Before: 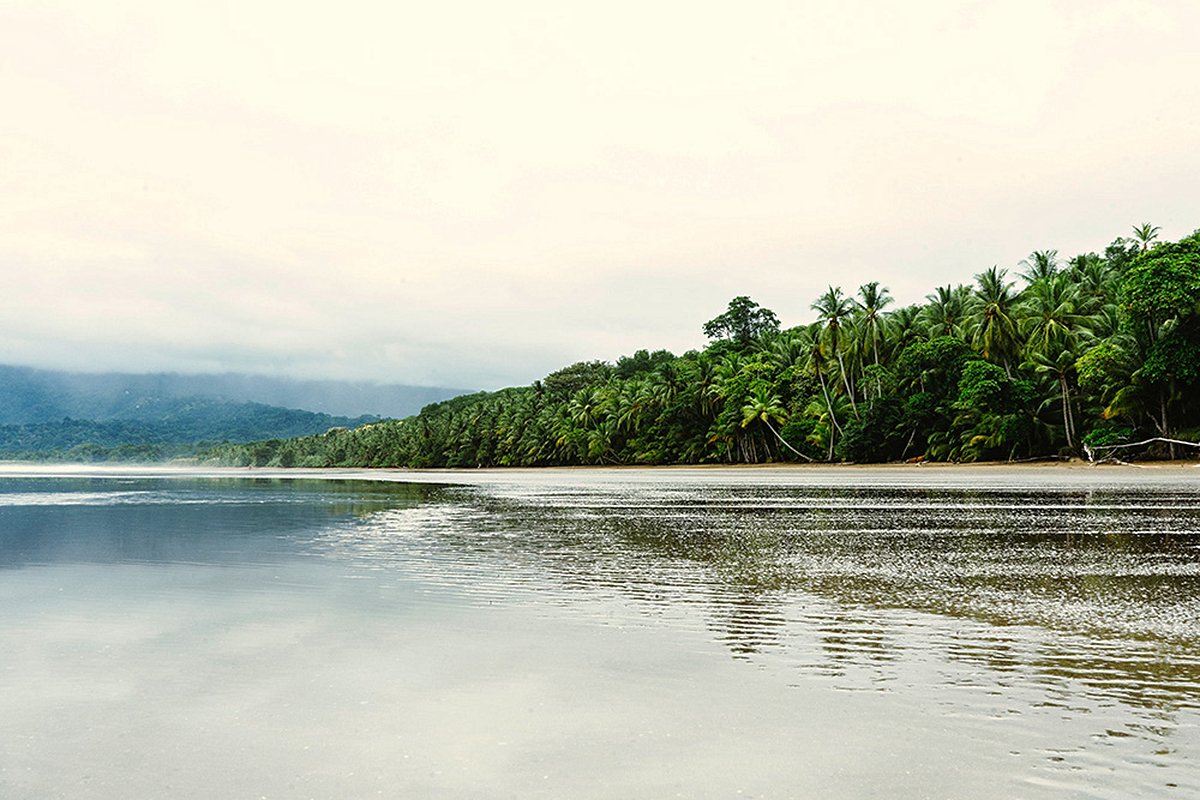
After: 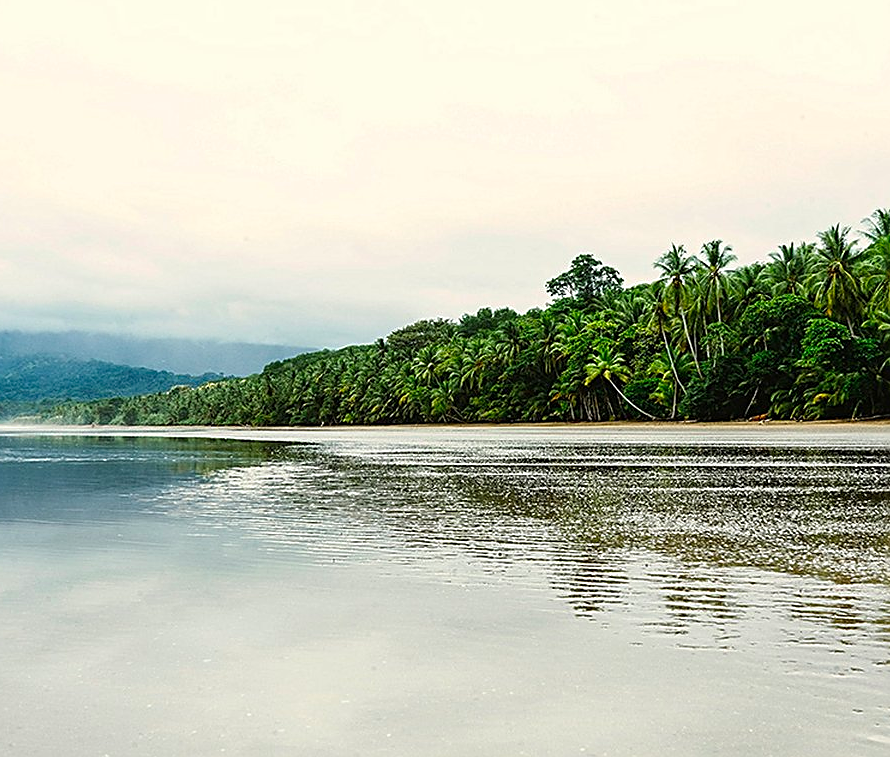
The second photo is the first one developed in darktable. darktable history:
sharpen: on, module defaults
crop and rotate: left 13.15%, top 5.251%, right 12.609%
